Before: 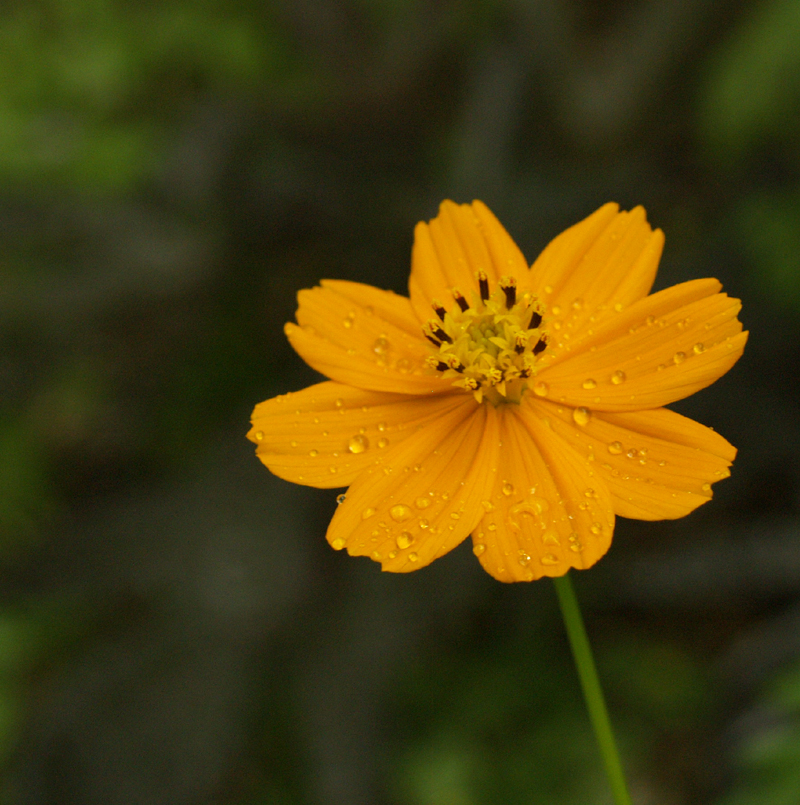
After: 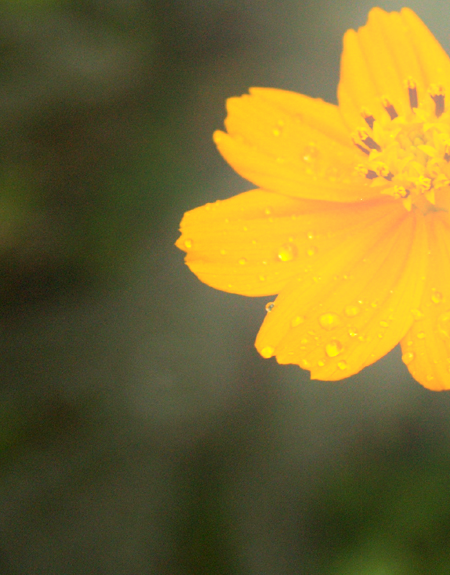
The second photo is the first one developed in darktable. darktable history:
crop: left 8.966%, top 23.852%, right 34.699%, bottom 4.703%
bloom: on, module defaults
exposure: exposure 0.669 EV, compensate highlight preservation false
